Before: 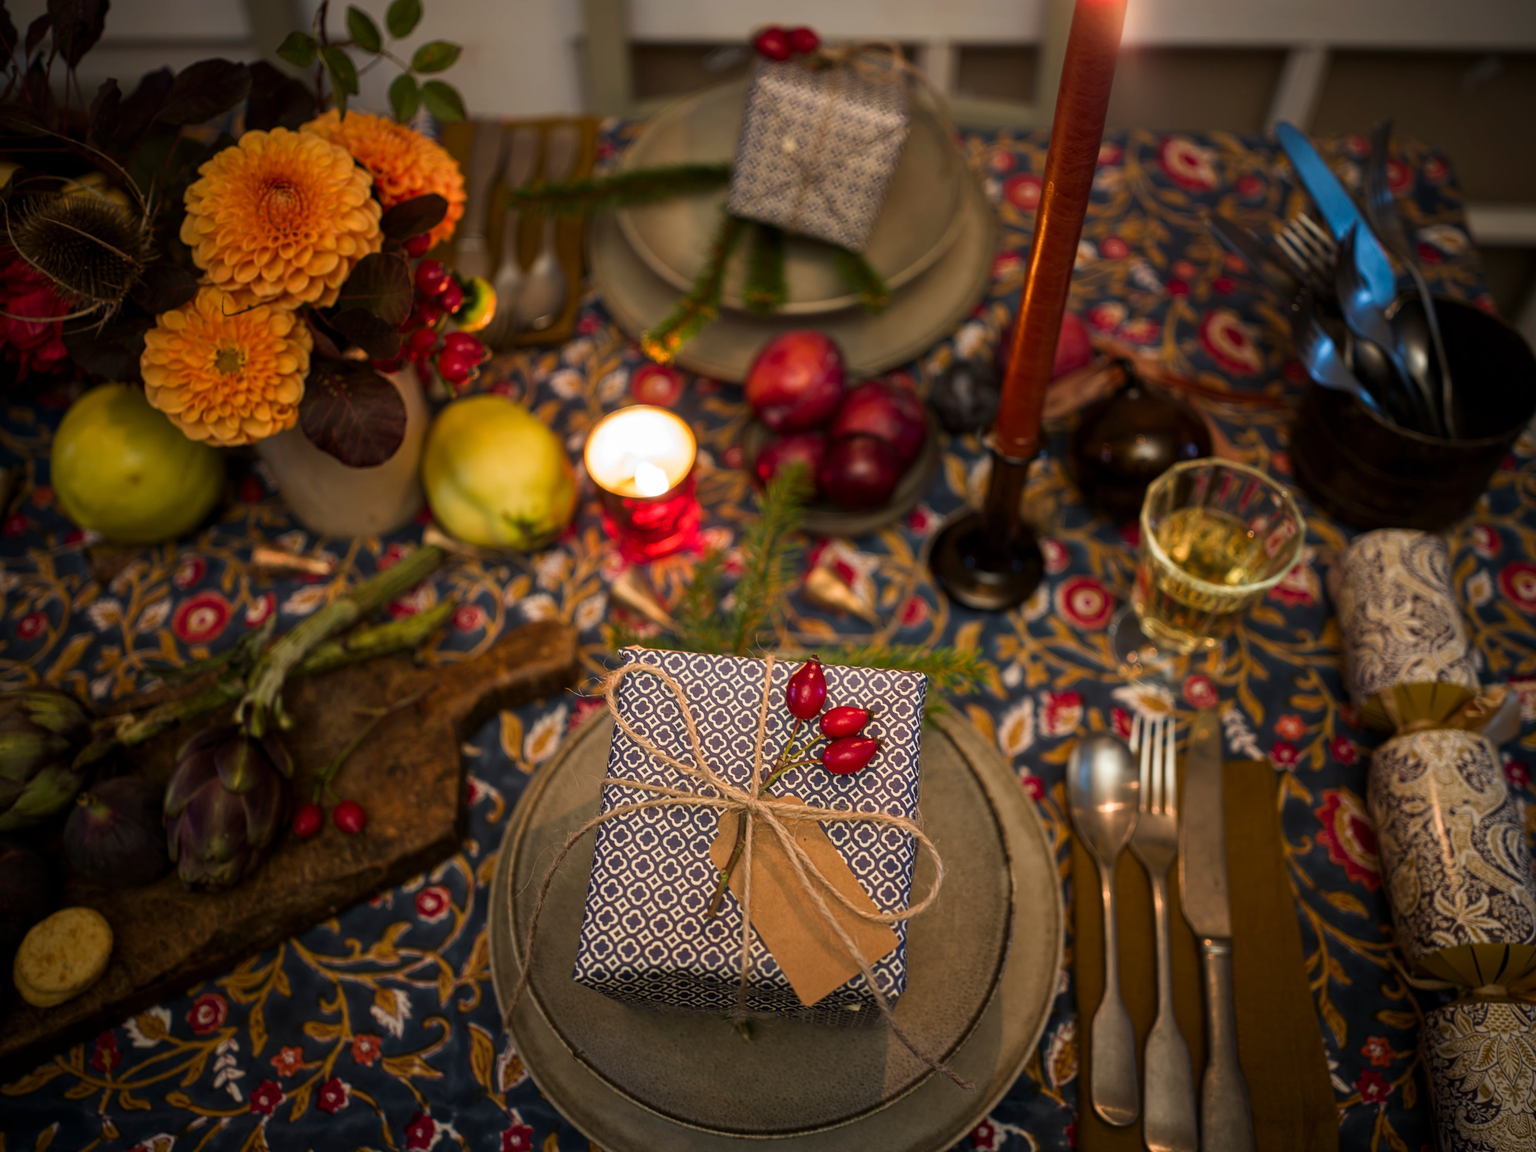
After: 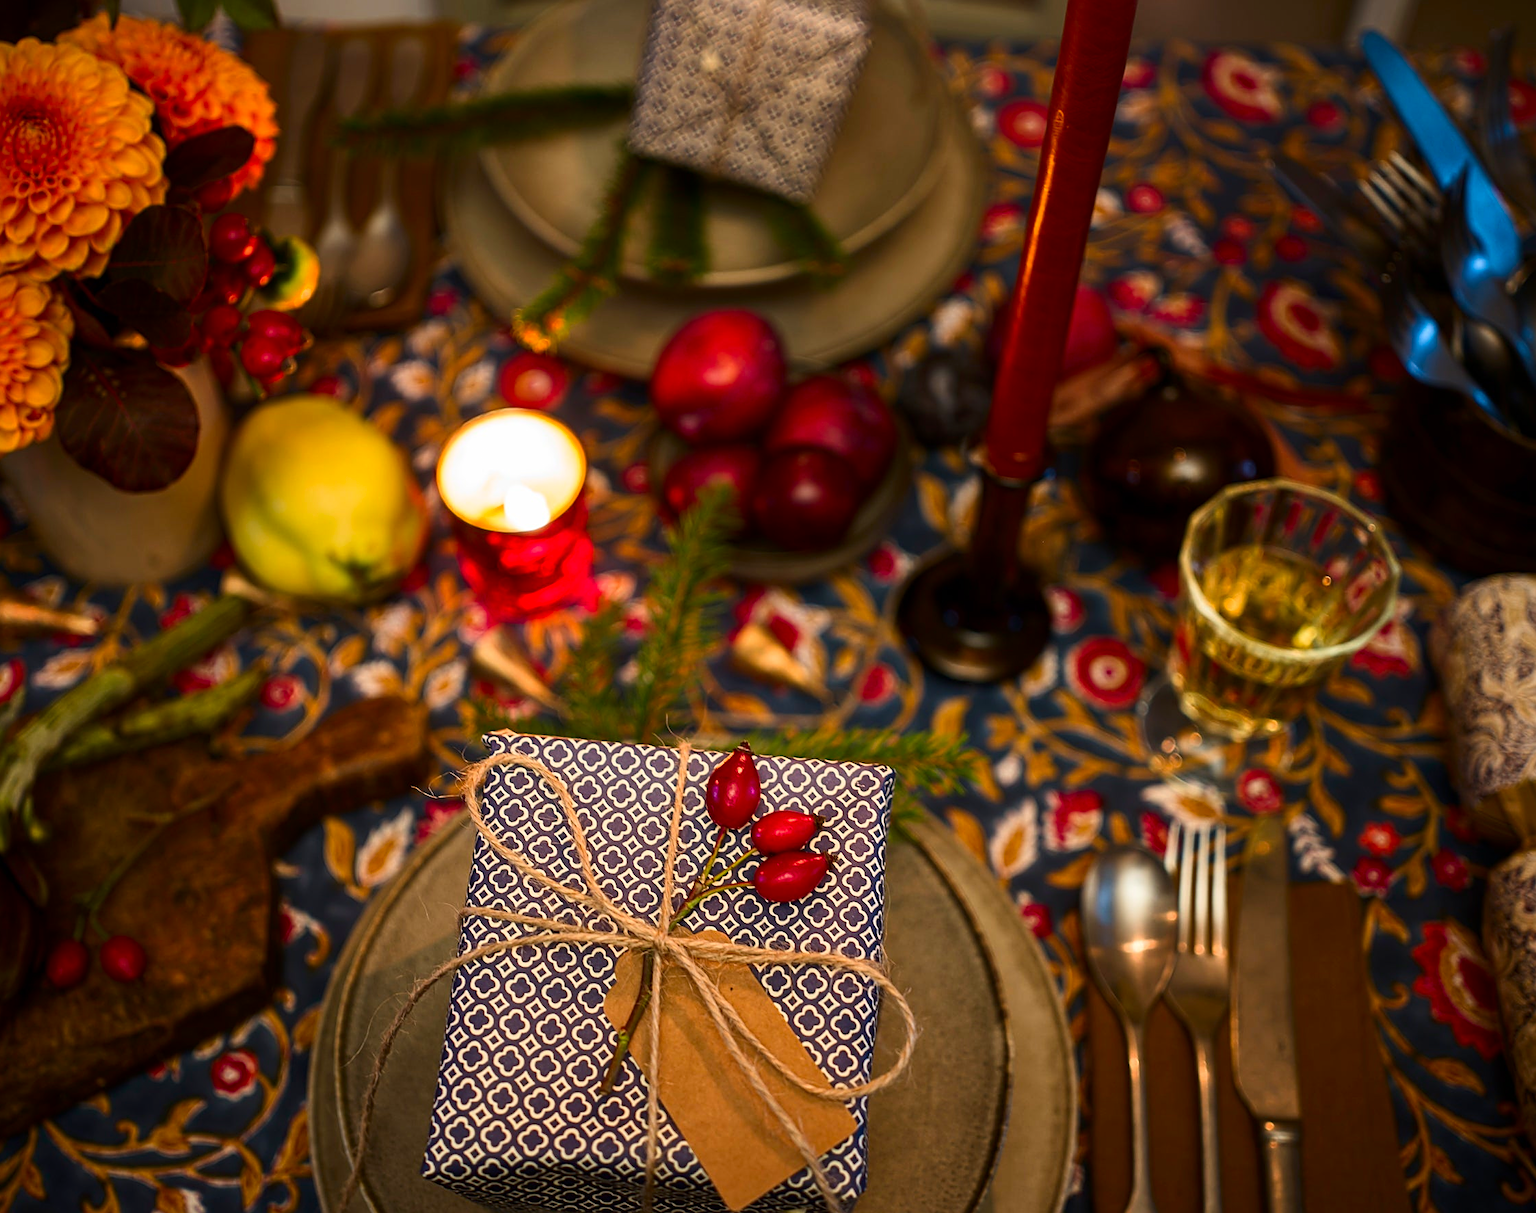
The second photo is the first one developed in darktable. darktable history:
crop: left 16.768%, top 8.653%, right 8.362%, bottom 12.485%
contrast brightness saturation: contrast 0.18, saturation 0.3
sharpen: on, module defaults
